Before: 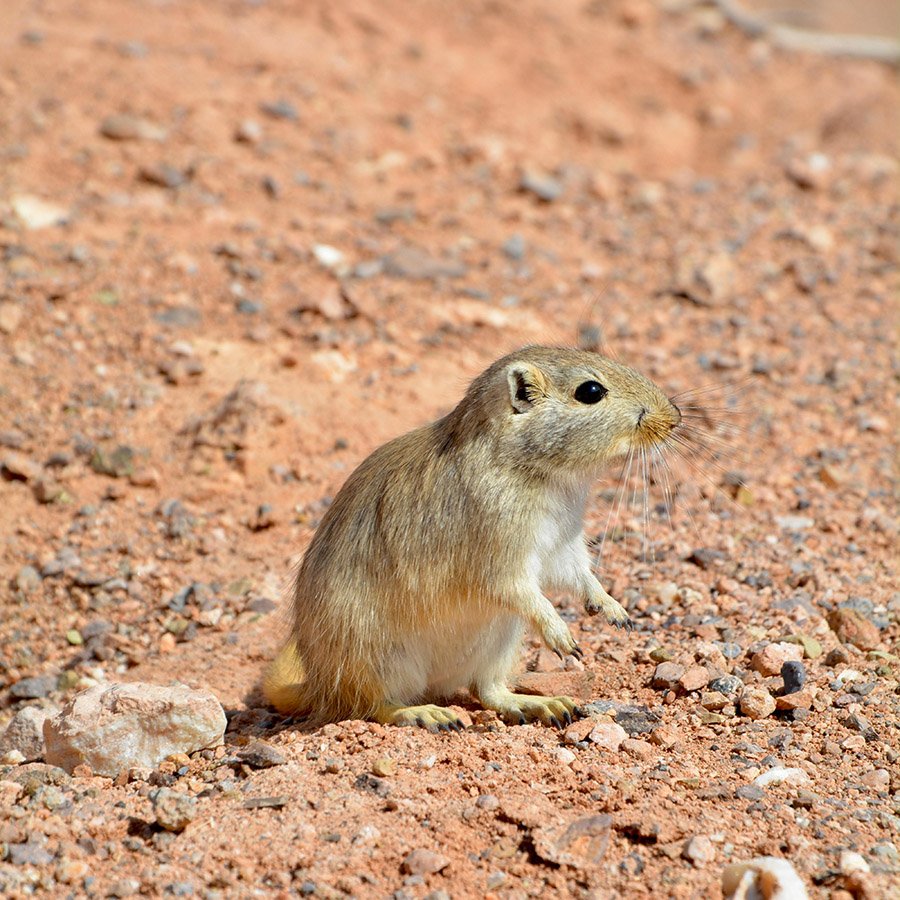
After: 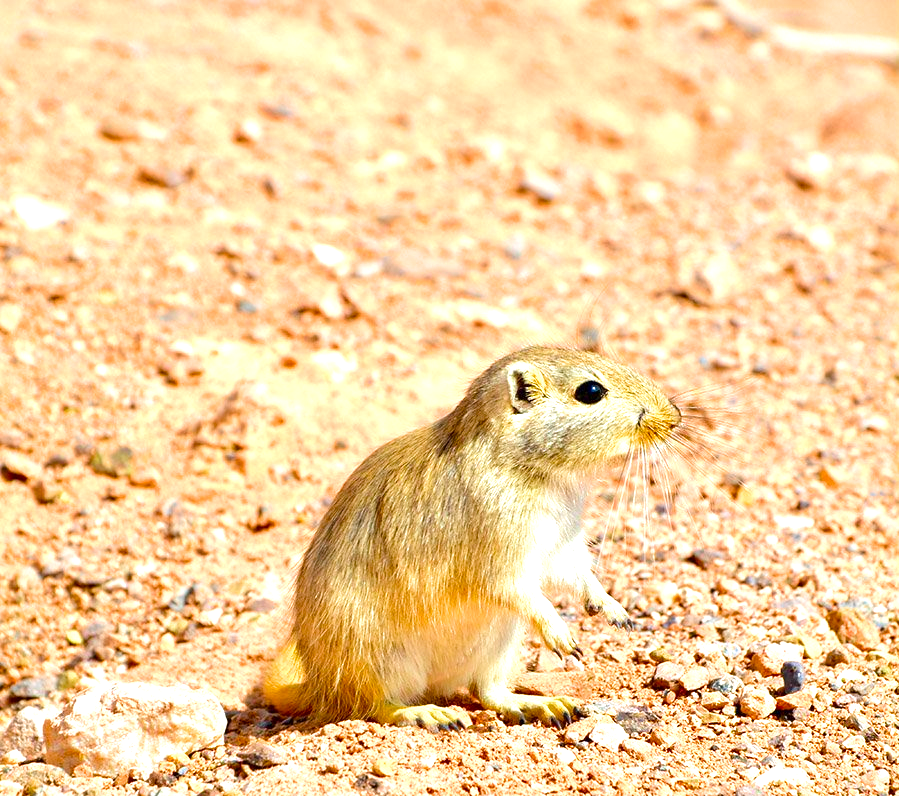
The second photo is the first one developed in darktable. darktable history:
velvia: strength 51%, mid-tones bias 0.51
exposure: exposure 0.999 EV, compensate highlight preservation false
crop and rotate: top 0%, bottom 11.49%
